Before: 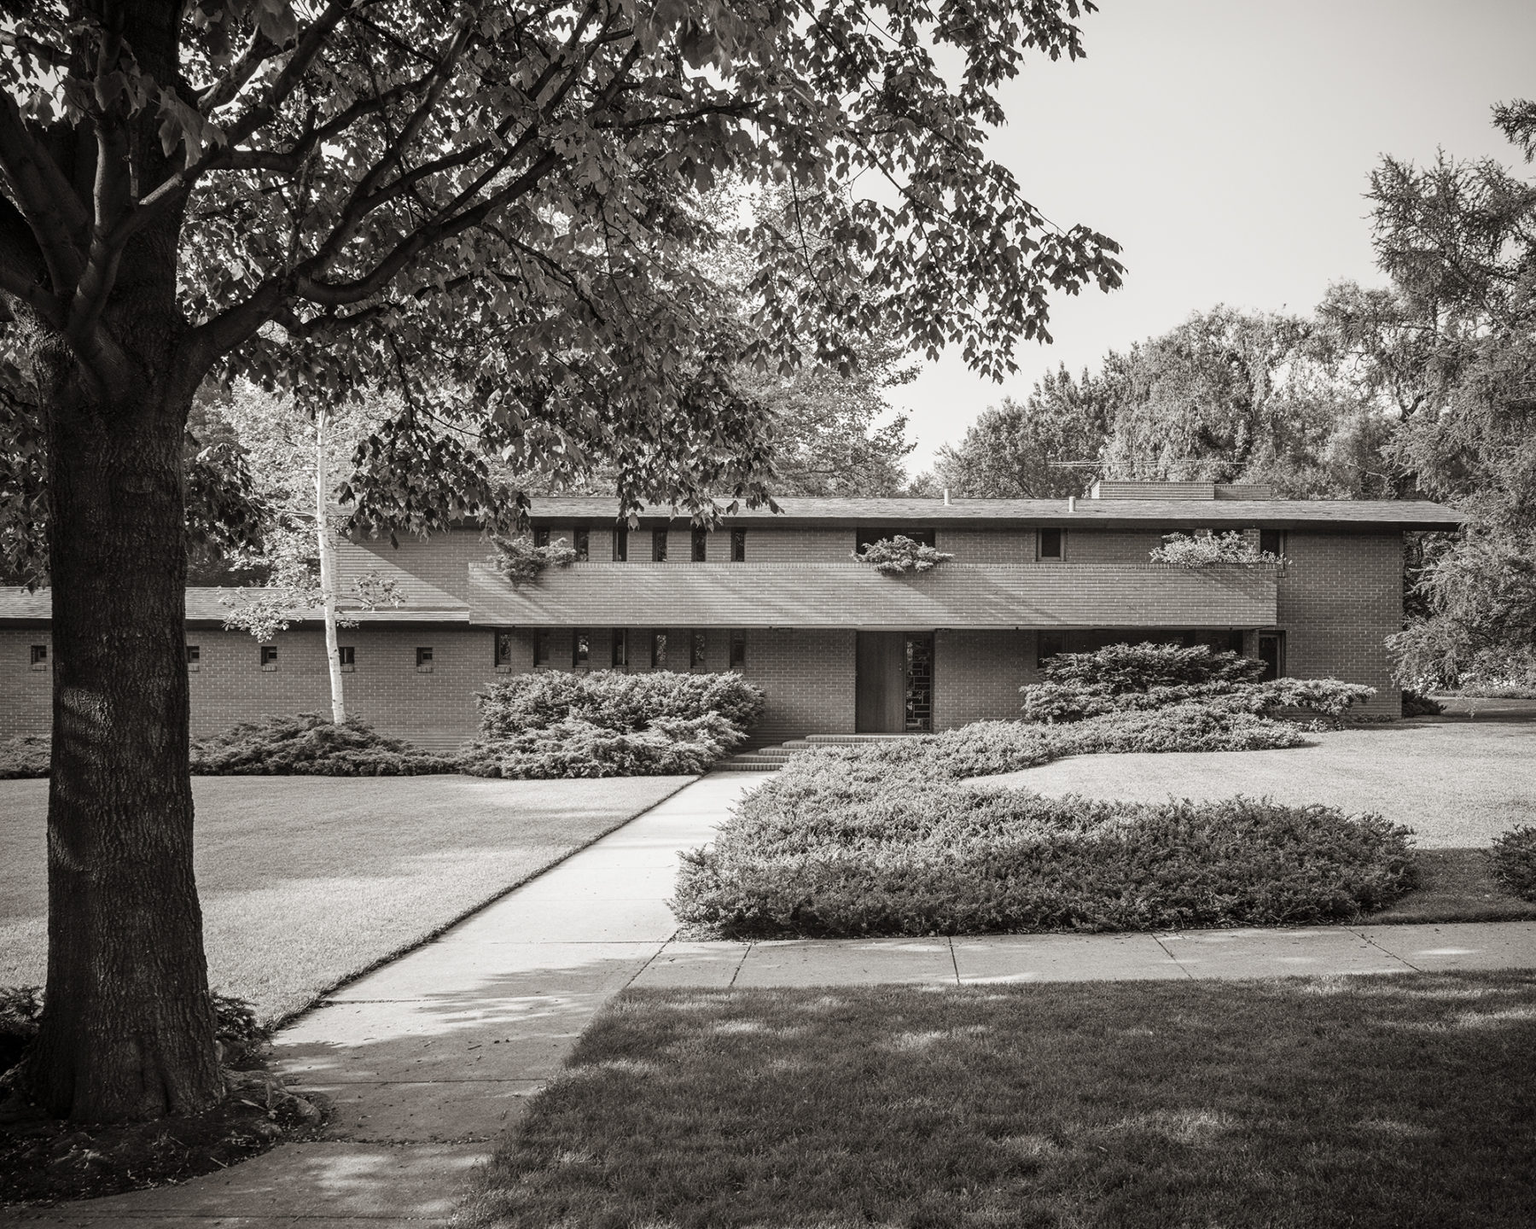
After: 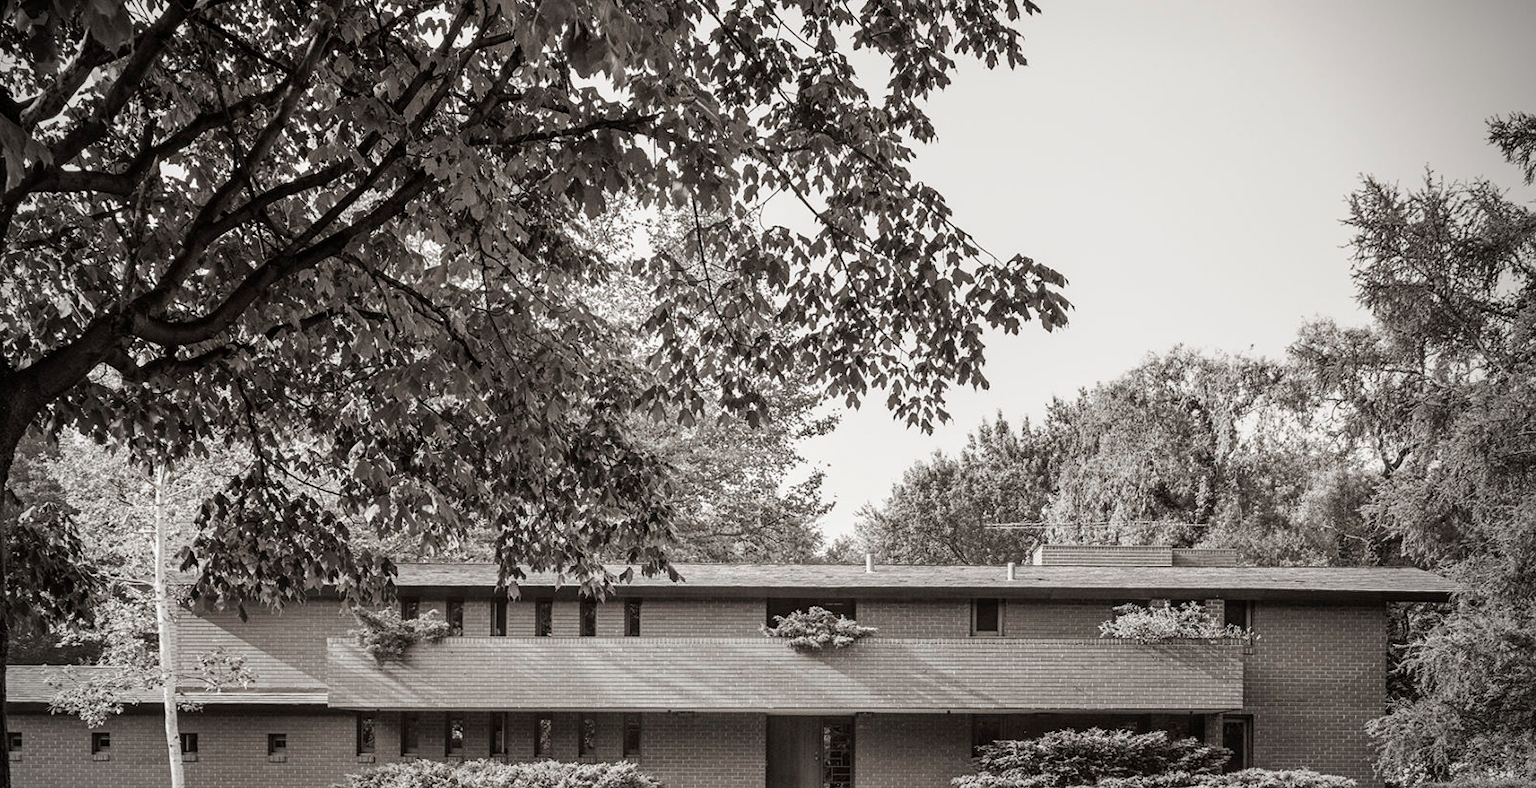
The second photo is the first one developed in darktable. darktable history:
vignetting: on, module defaults
crop and rotate: left 11.769%, bottom 43.35%
